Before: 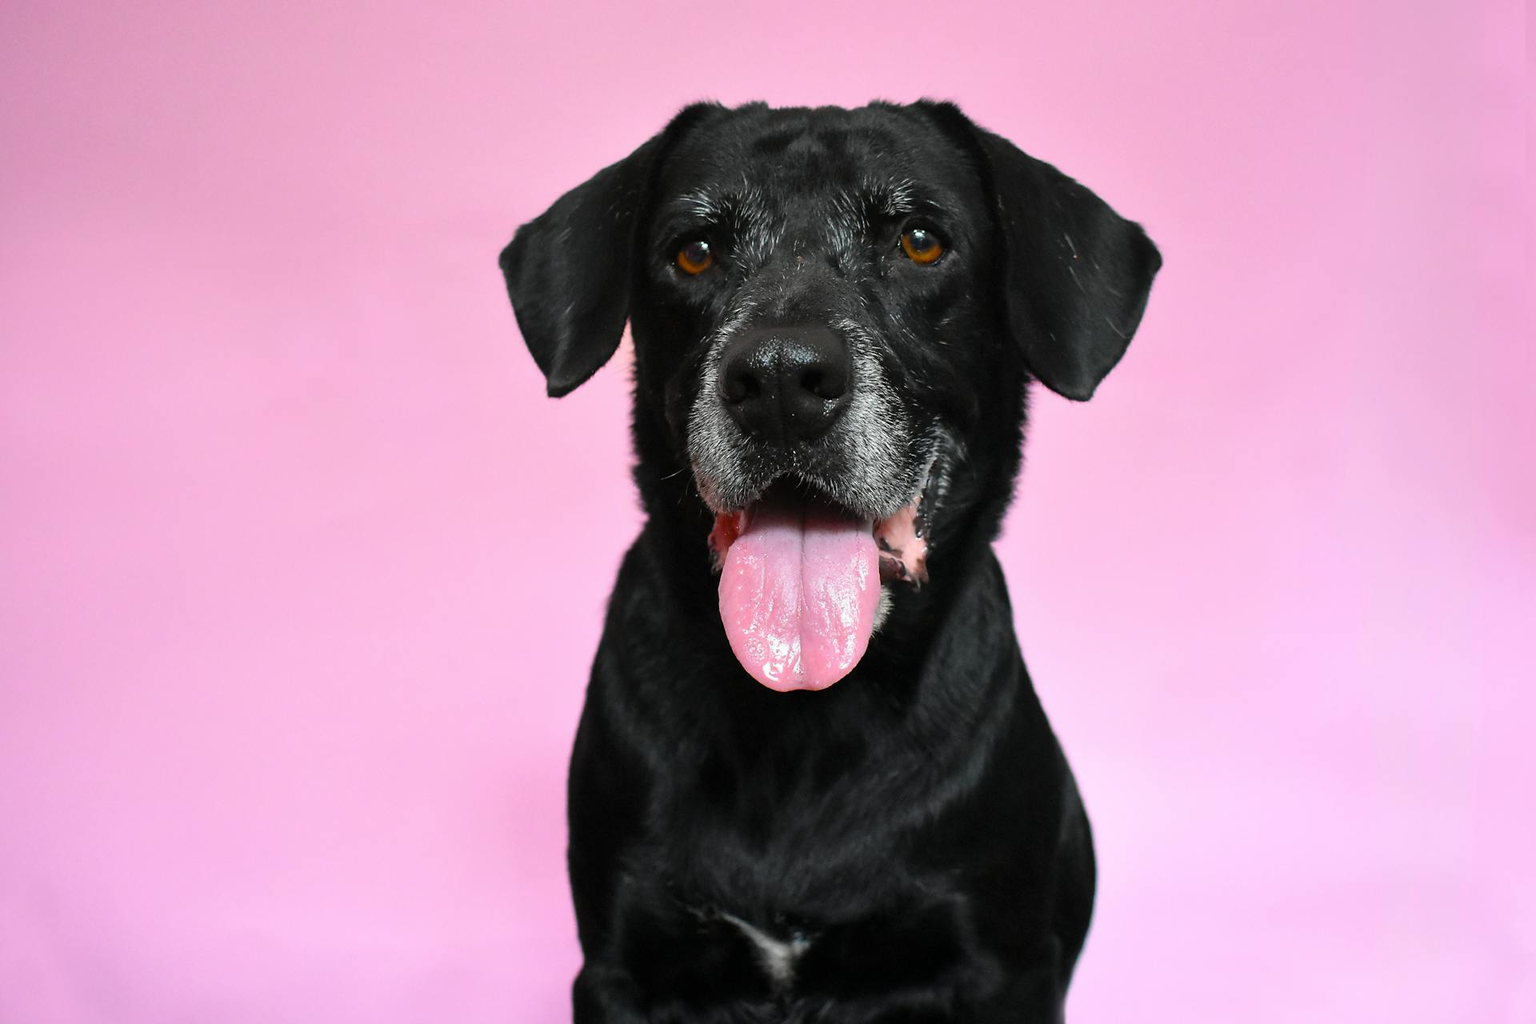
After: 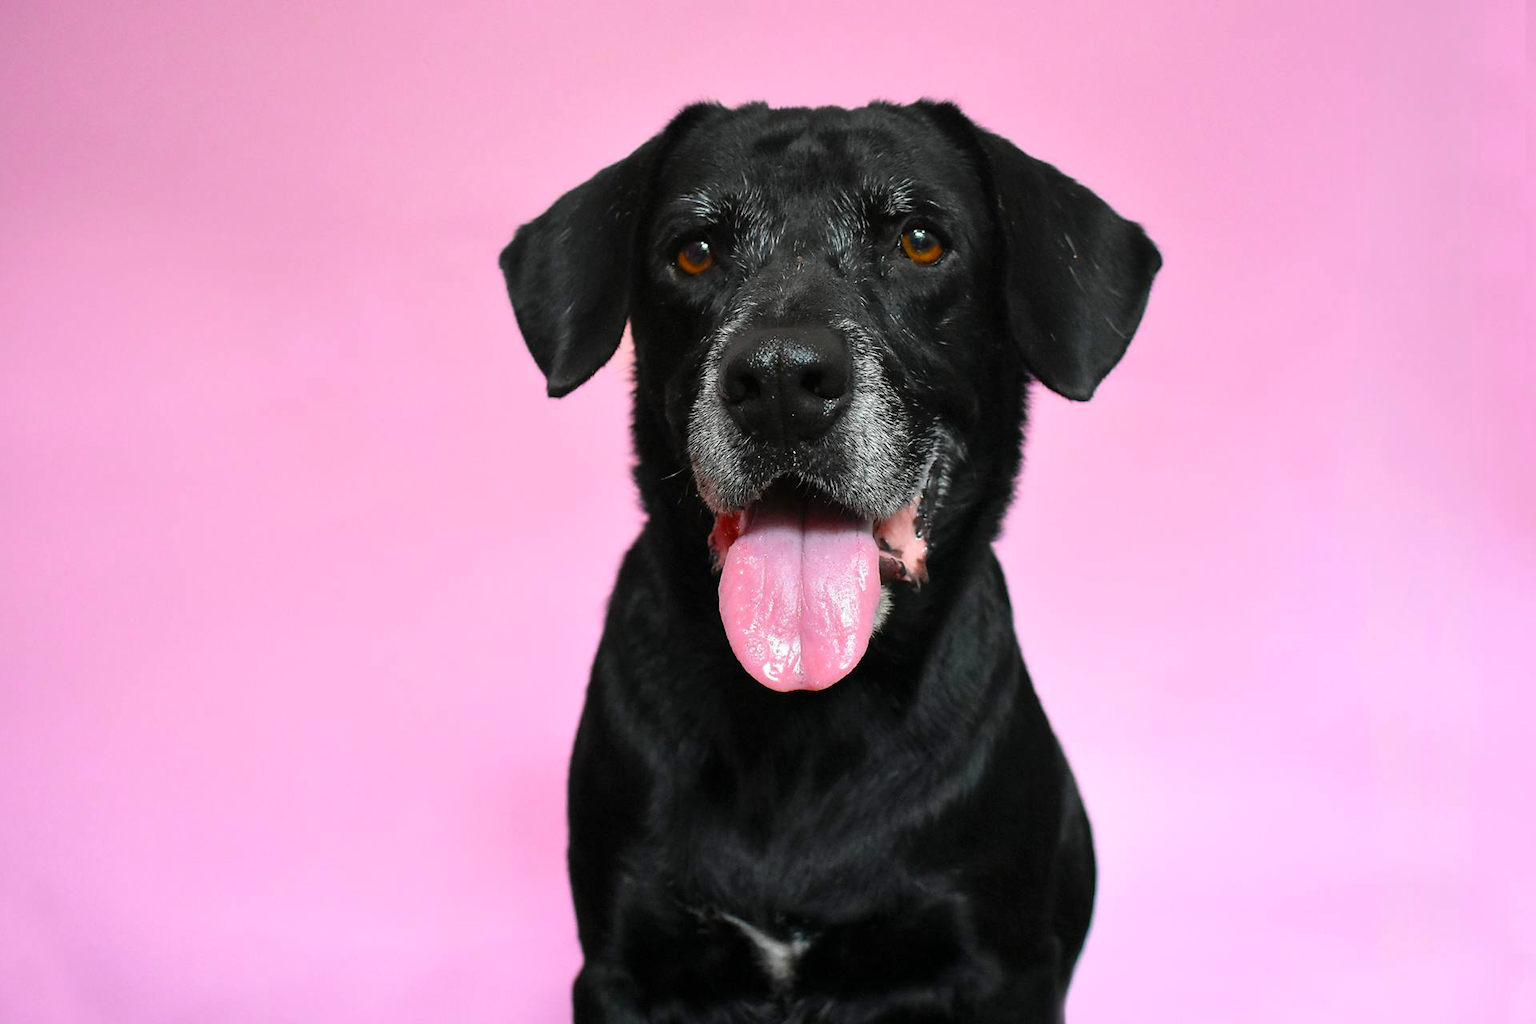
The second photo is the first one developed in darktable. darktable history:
contrast brightness saturation: saturation 0.134
